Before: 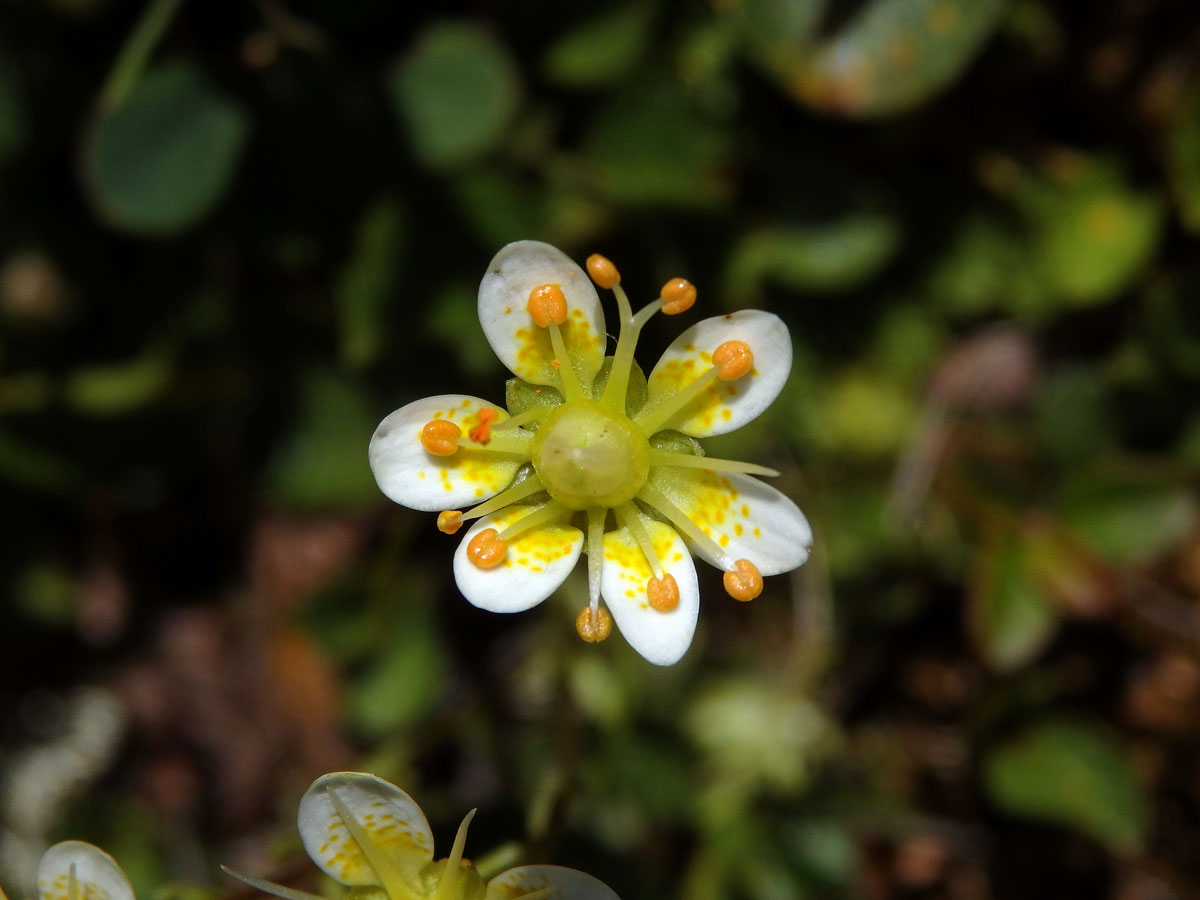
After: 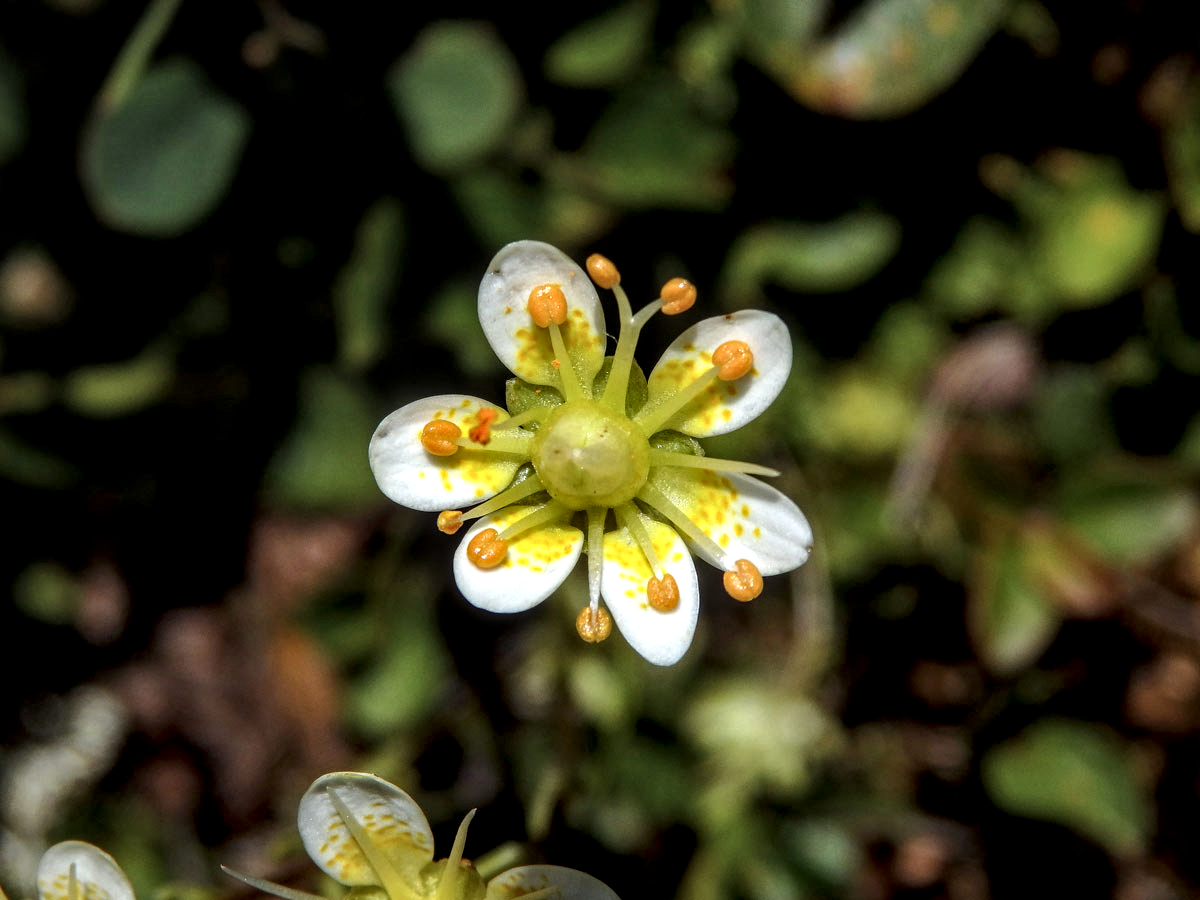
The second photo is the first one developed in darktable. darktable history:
local contrast: highlights 79%, shadows 56%, detail 174%, midtone range 0.424
